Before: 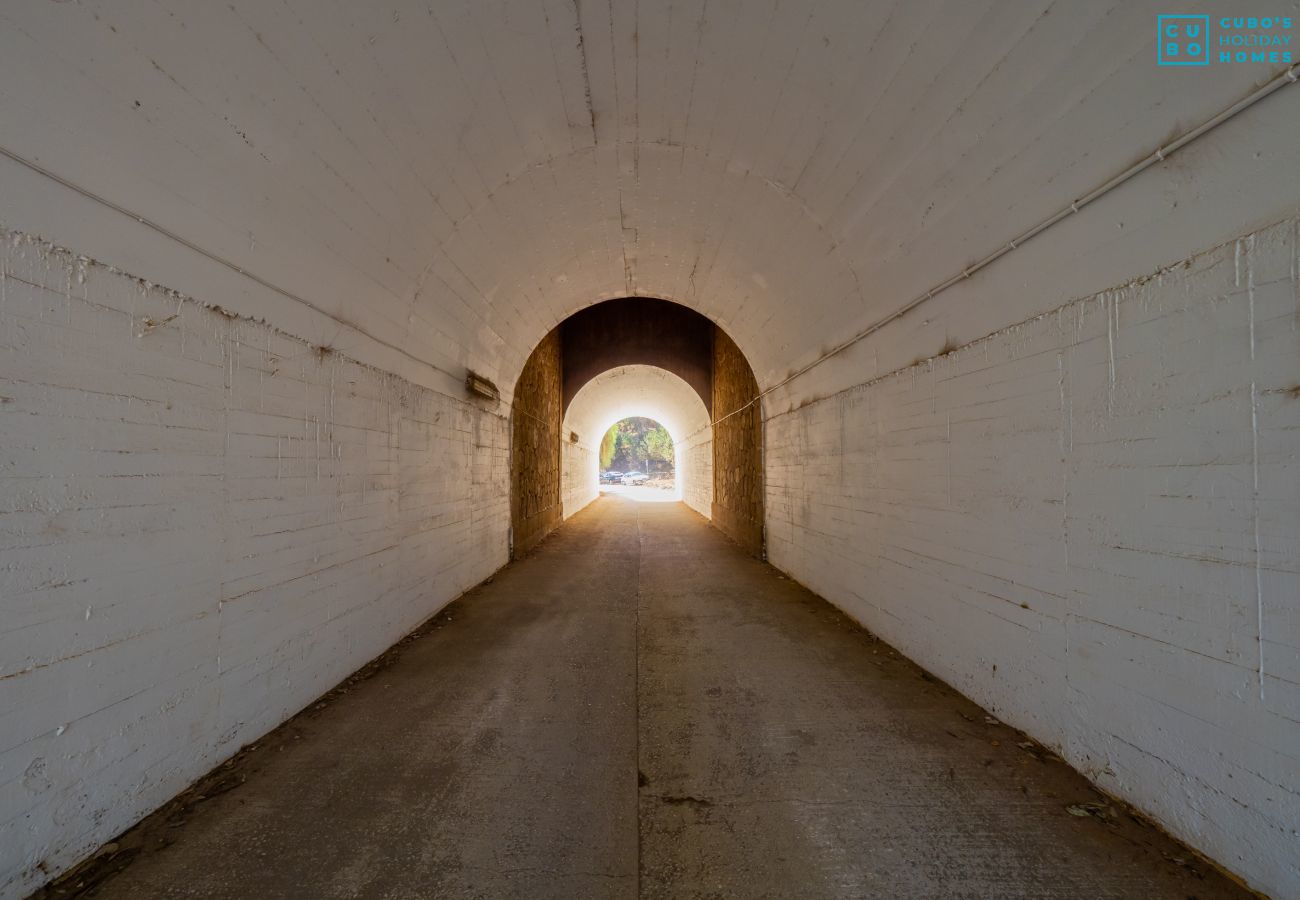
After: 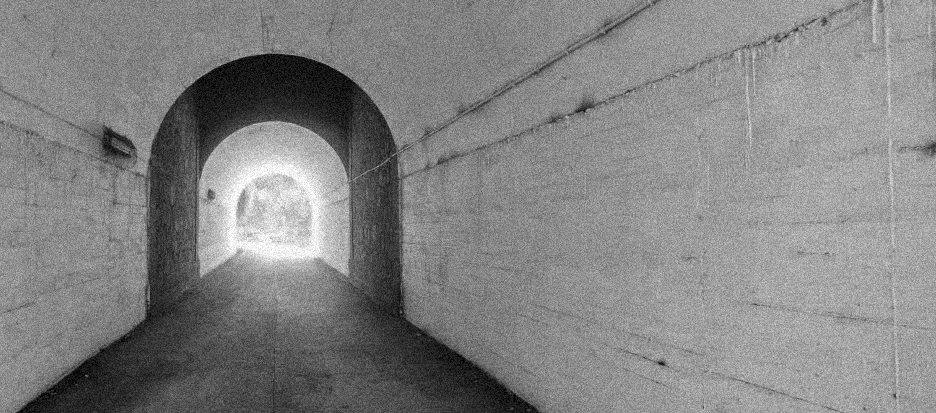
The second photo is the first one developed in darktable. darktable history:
exposure: black level correction 0, exposure 0.7 EV, compensate exposure bias true, compensate highlight preservation false
crop and rotate: left 27.938%, top 27.046%, bottom 27.046%
grain: coarseness 46.9 ISO, strength 50.21%, mid-tones bias 0%
filmic rgb: black relative exposure -7.5 EV, white relative exposure 5 EV, hardness 3.31, contrast 1.3, contrast in shadows safe
color balance: output saturation 98.5%
bloom: on, module defaults
color zones: curves: ch0 [(0.002, 0.429) (0.121, 0.212) (0.198, 0.113) (0.276, 0.344) (0.331, 0.541) (0.41, 0.56) (0.482, 0.289) (0.619, 0.227) (0.721, 0.18) (0.821, 0.435) (0.928, 0.555) (1, 0.587)]; ch1 [(0, 0) (0.143, 0) (0.286, 0) (0.429, 0) (0.571, 0) (0.714, 0) (0.857, 0)]
contrast brightness saturation: contrast 0.15, brightness 0.05
